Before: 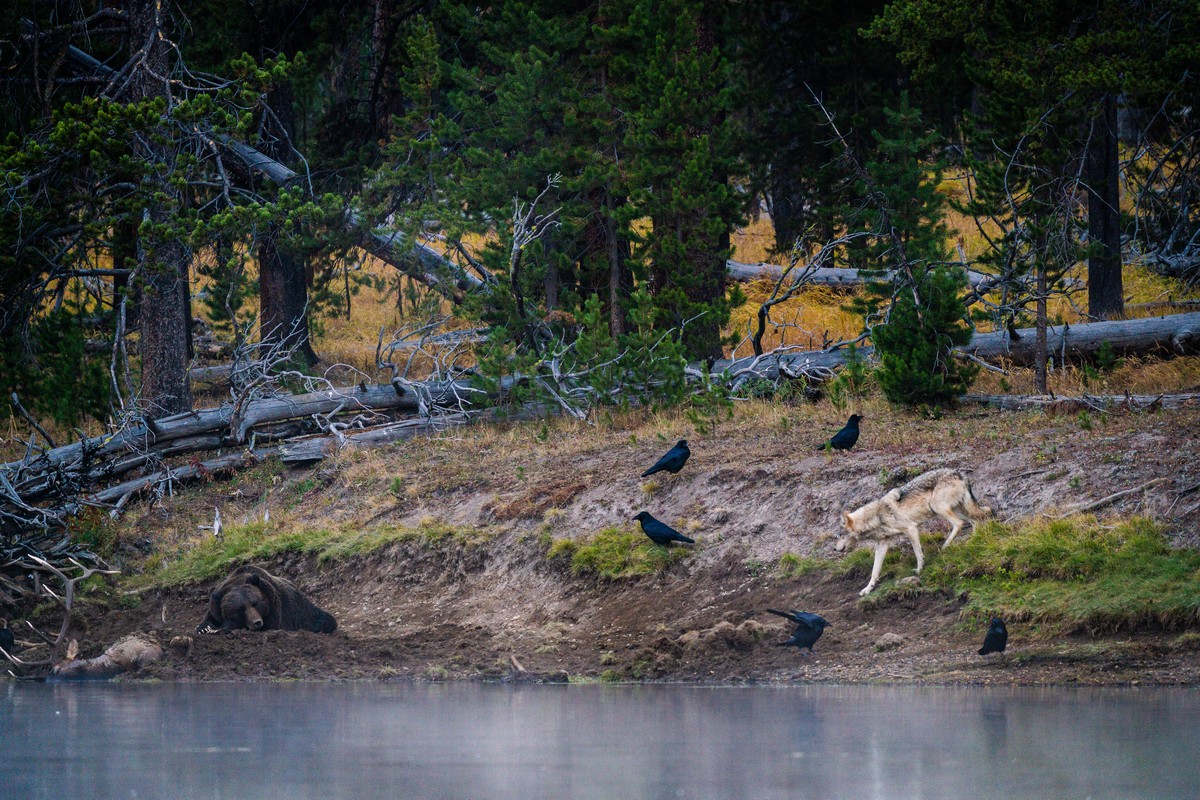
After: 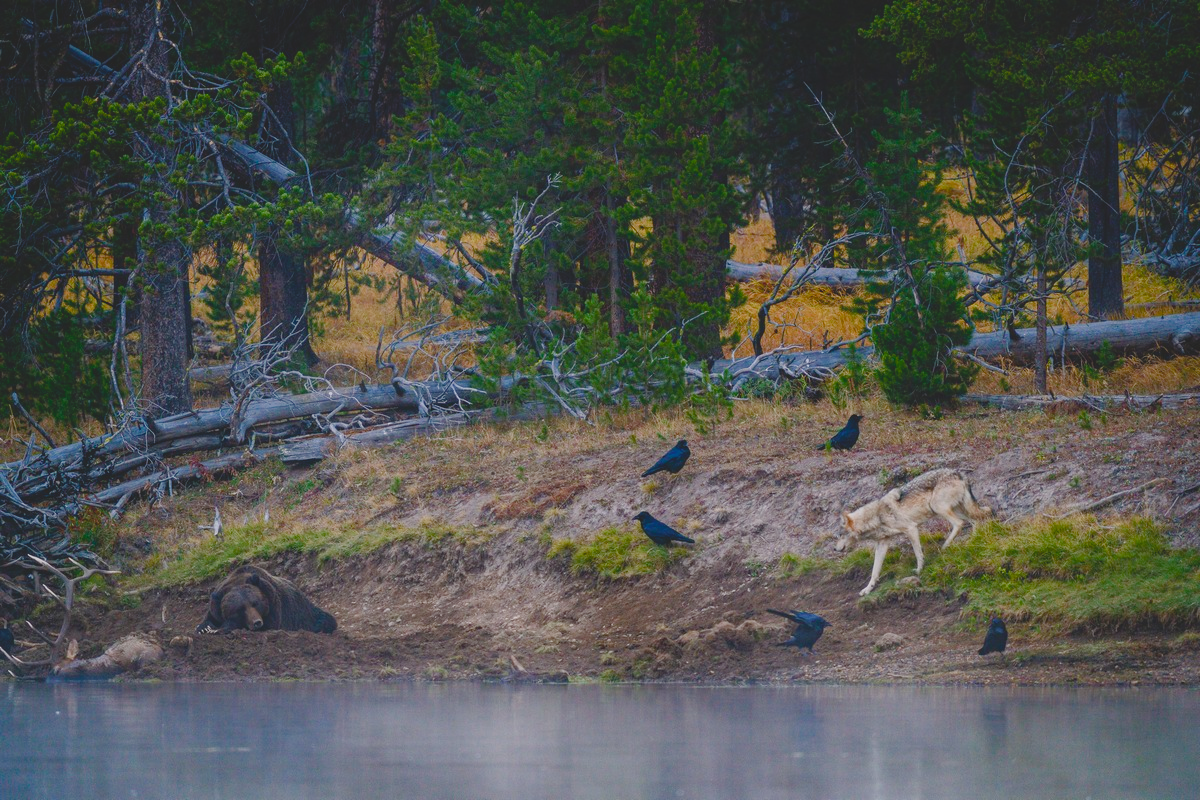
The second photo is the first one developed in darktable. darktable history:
contrast brightness saturation: contrast -0.28
color balance rgb: perceptual saturation grading › global saturation 20%, perceptual saturation grading › highlights -50%, perceptual saturation grading › shadows 30%
